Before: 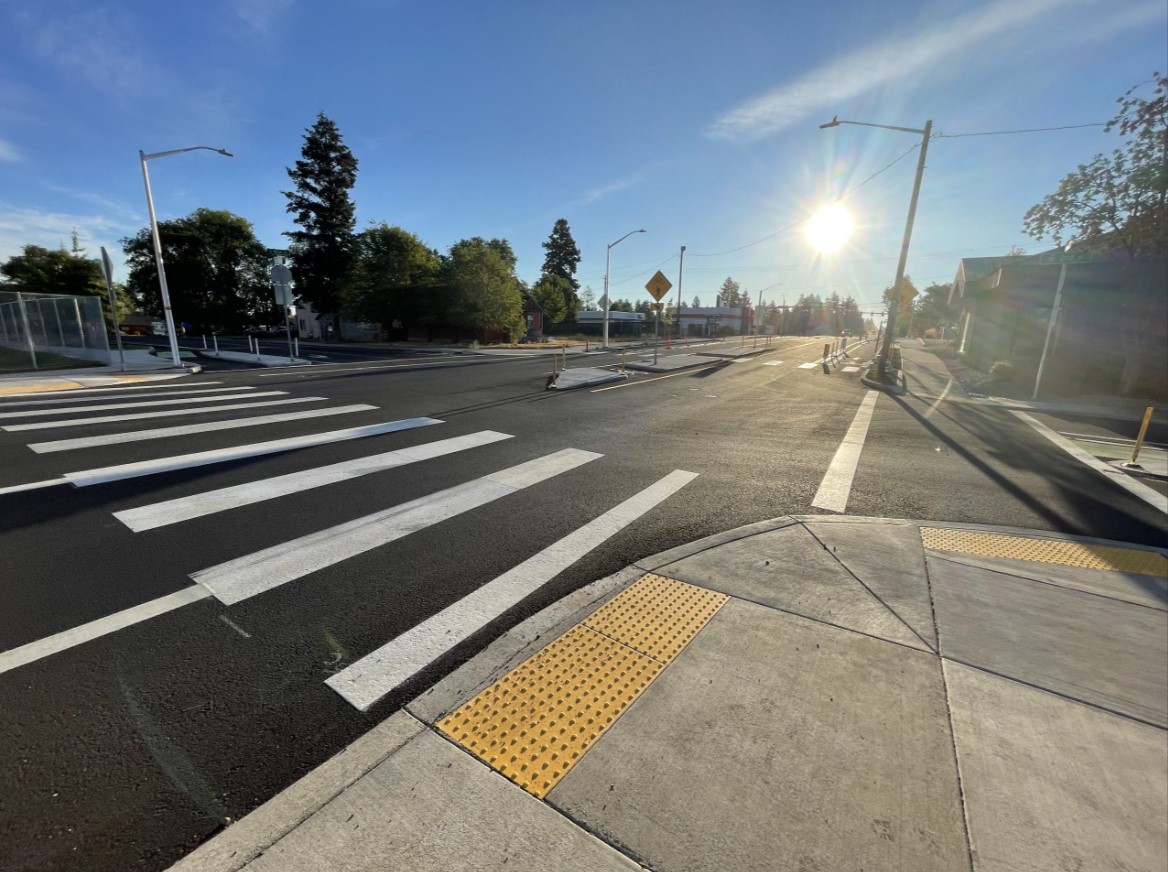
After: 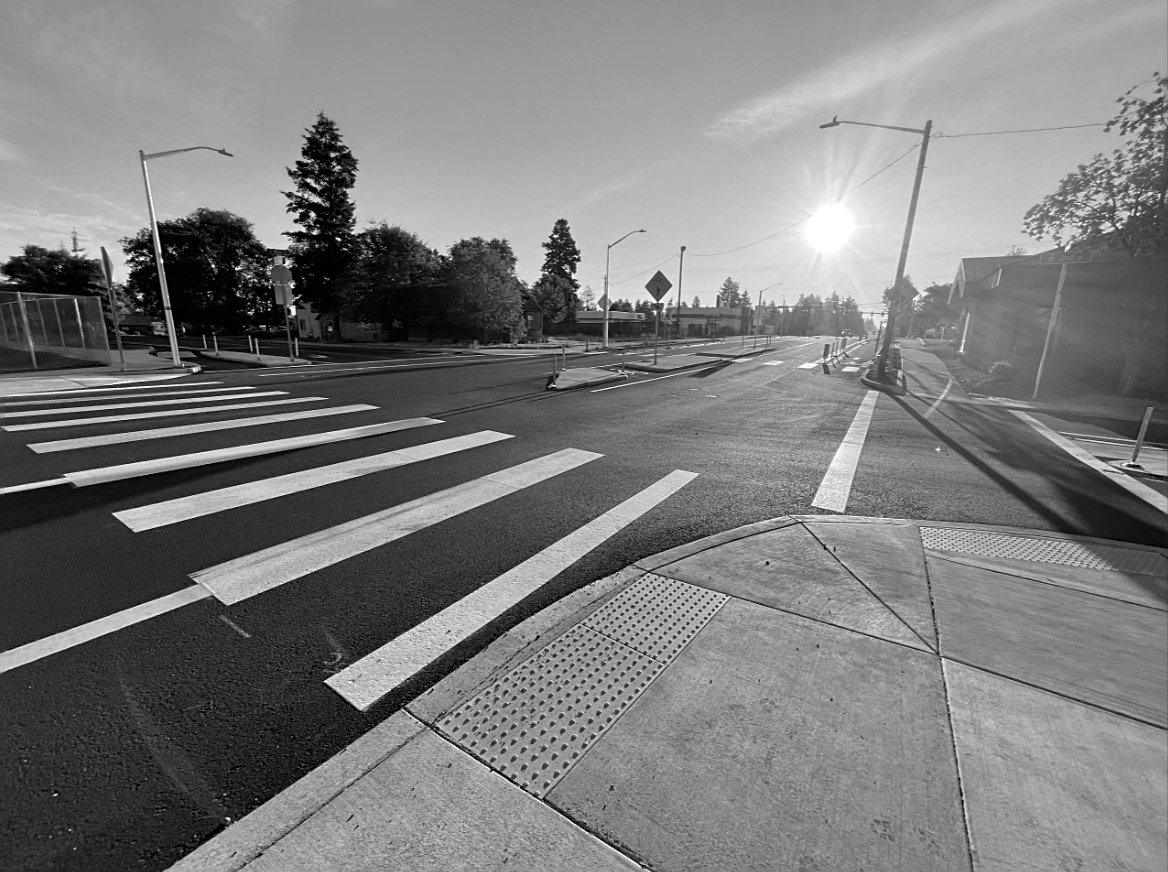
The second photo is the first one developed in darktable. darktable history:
sharpen: on, module defaults
color calibration: output gray [0.25, 0.35, 0.4, 0], x 0.383, y 0.372, temperature 3905.17 K
